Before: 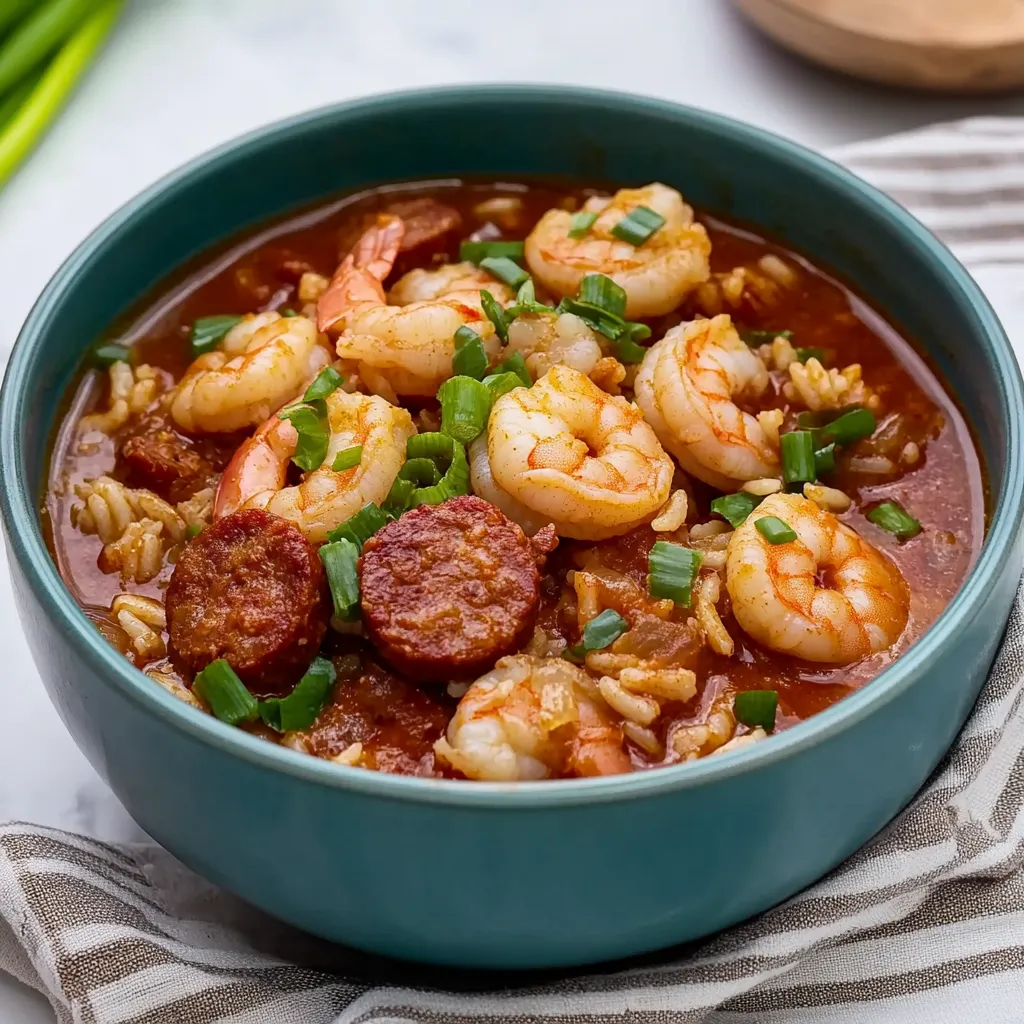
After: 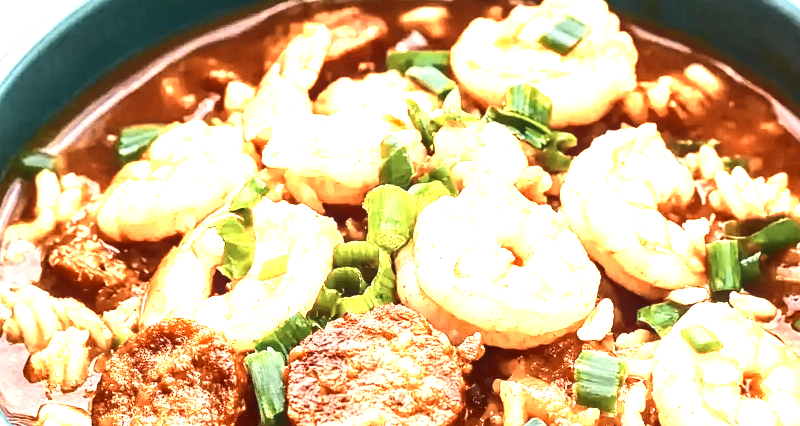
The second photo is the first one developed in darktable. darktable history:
tone curve: curves: ch0 [(0, 0) (0.003, 0.077) (0.011, 0.079) (0.025, 0.085) (0.044, 0.095) (0.069, 0.109) (0.1, 0.124) (0.136, 0.142) (0.177, 0.169) (0.224, 0.207) (0.277, 0.267) (0.335, 0.347) (0.399, 0.442) (0.468, 0.54) (0.543, 0.635) (0.623, 0.726) (0.709, 0.813) (0.801, 0.882) (0.898, 0.934) (1, 1)]
tone equalizer: -8 EV -0.431 EV, -7 EV -0.402 EV, -6 EV -0.337 EV, -5 EV -0.19 EV, -3 EV 0.252 EV, -2 EV 0.322 EV, -1 EV 0.411 EV, +0 EV 0.425 EV, edges refinement/feathering 500, mask exposure compensation -1.57 EV, preserve details no
crop: left 7.314%, top 18.676%, right 14.478%, bottom 39.657%
color zones: curves: ch0 [(0.018, 0.548) (0.197, 0.654) (0.425, 0.447) (0.605, 0.658) (0.732, 0.579)]; ch1 [(0.105, 0.531) (0.224, 0.531) (0.386, 0.39) (0.618, 0.456) (0.732, 0.456) (0.956, 0.421)]; ch2 [(0.039, 0.583) (0.215, 0.465) (0.399, 0.544) (0.465, 0.548) (0.614, 0.447) (0.724, 0.43) (0.882, 0.623) (0.956, 0.632)]
local contrast: on, module defaults
exposure: black level correction 0, exposure 1.104 EV, compensate exposure bias true, compensate highlight preservation false
